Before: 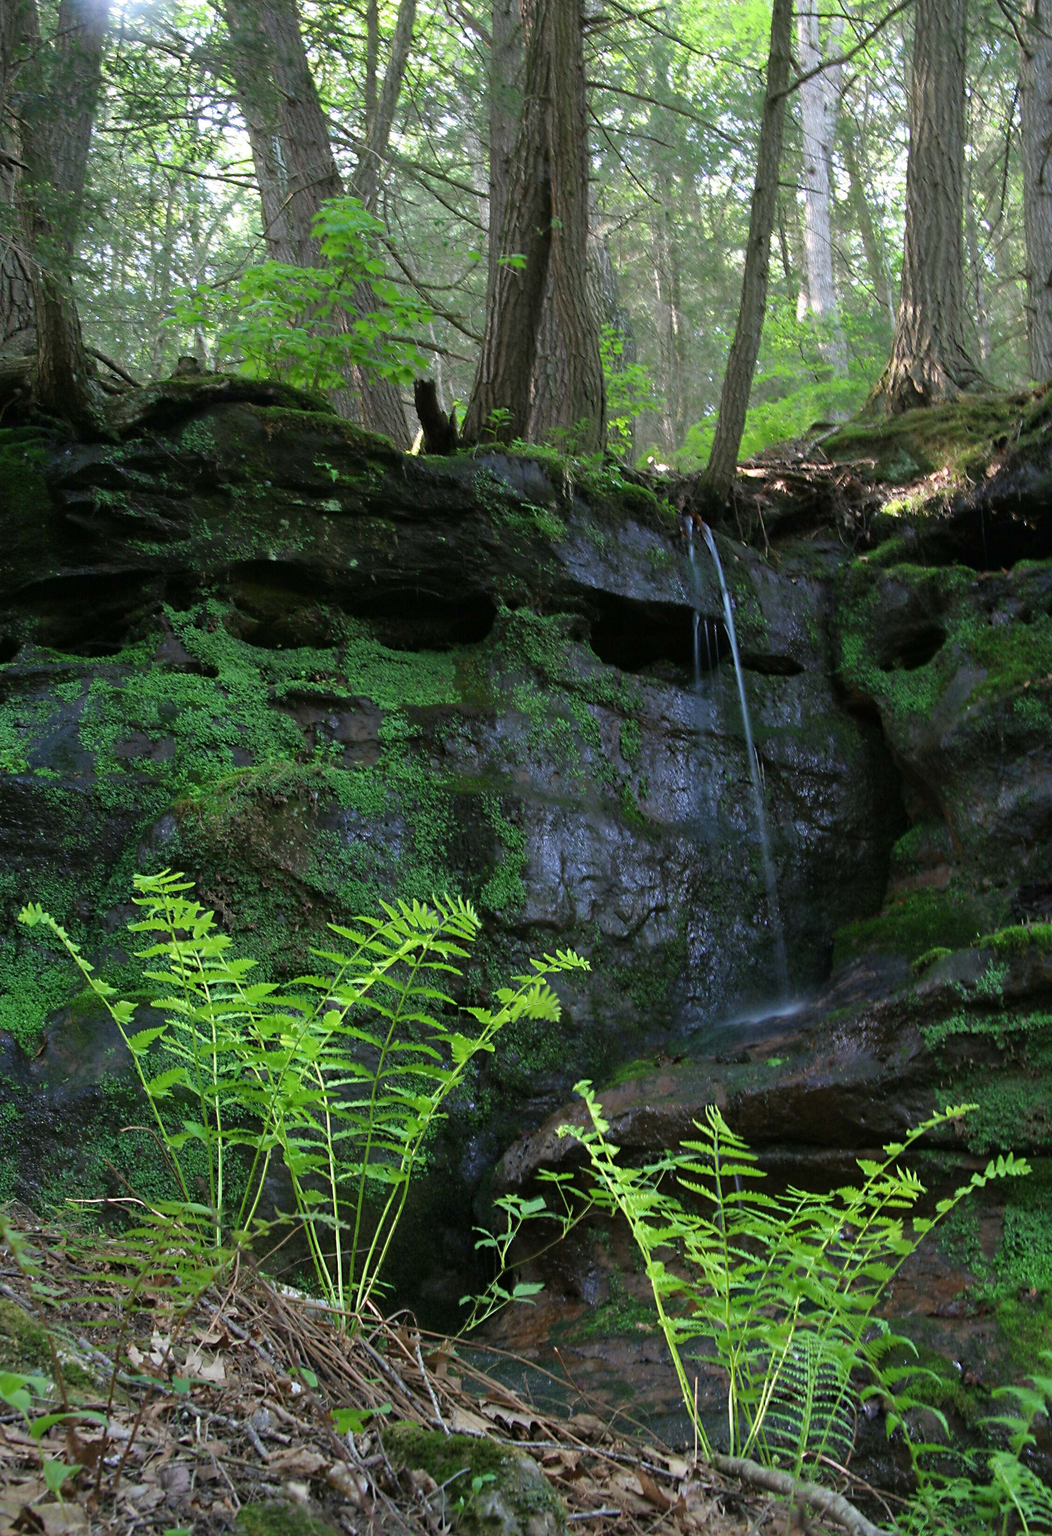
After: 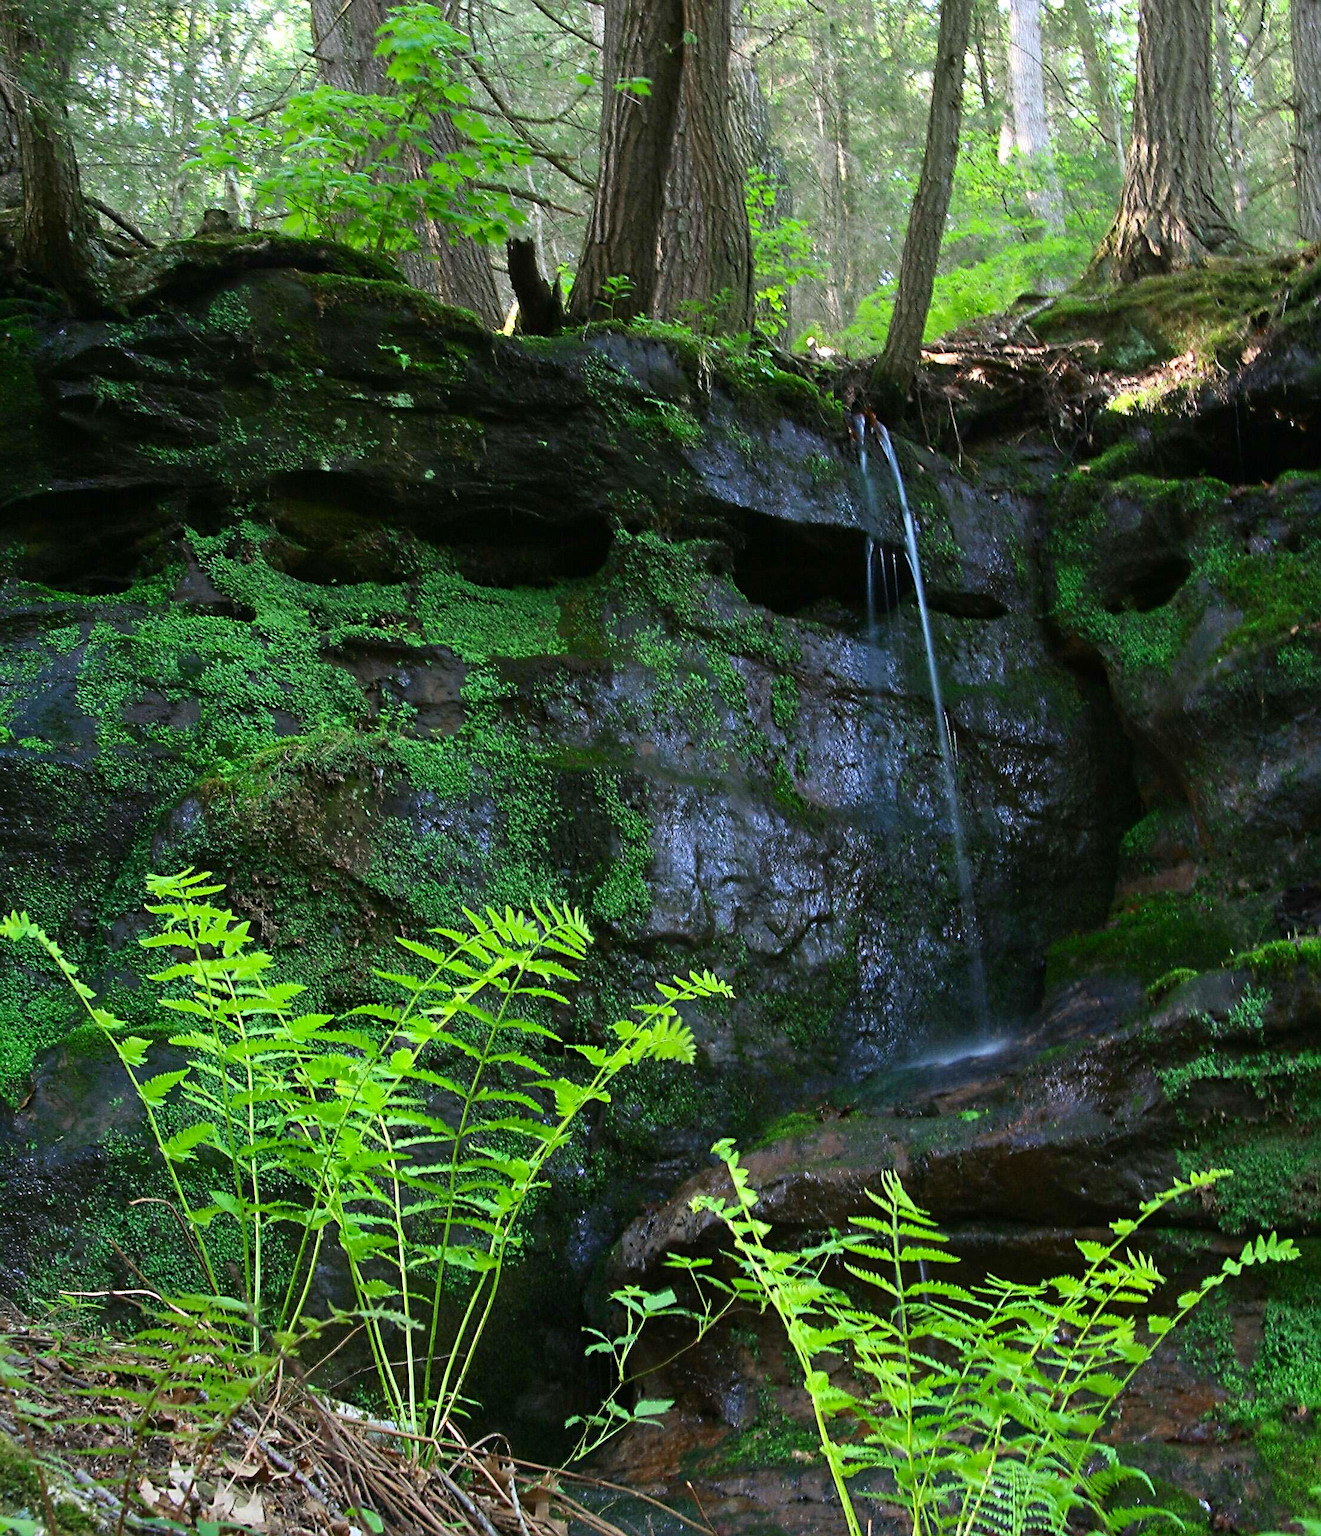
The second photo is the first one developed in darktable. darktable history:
crop and rotate: left 1.903%, top 12.683%, right 0.275%, bottom 9.463%
sharpen: on, module defaults
contrast brightness saturation: contrast 0.227, brightness 0.111, saturation 0.29
